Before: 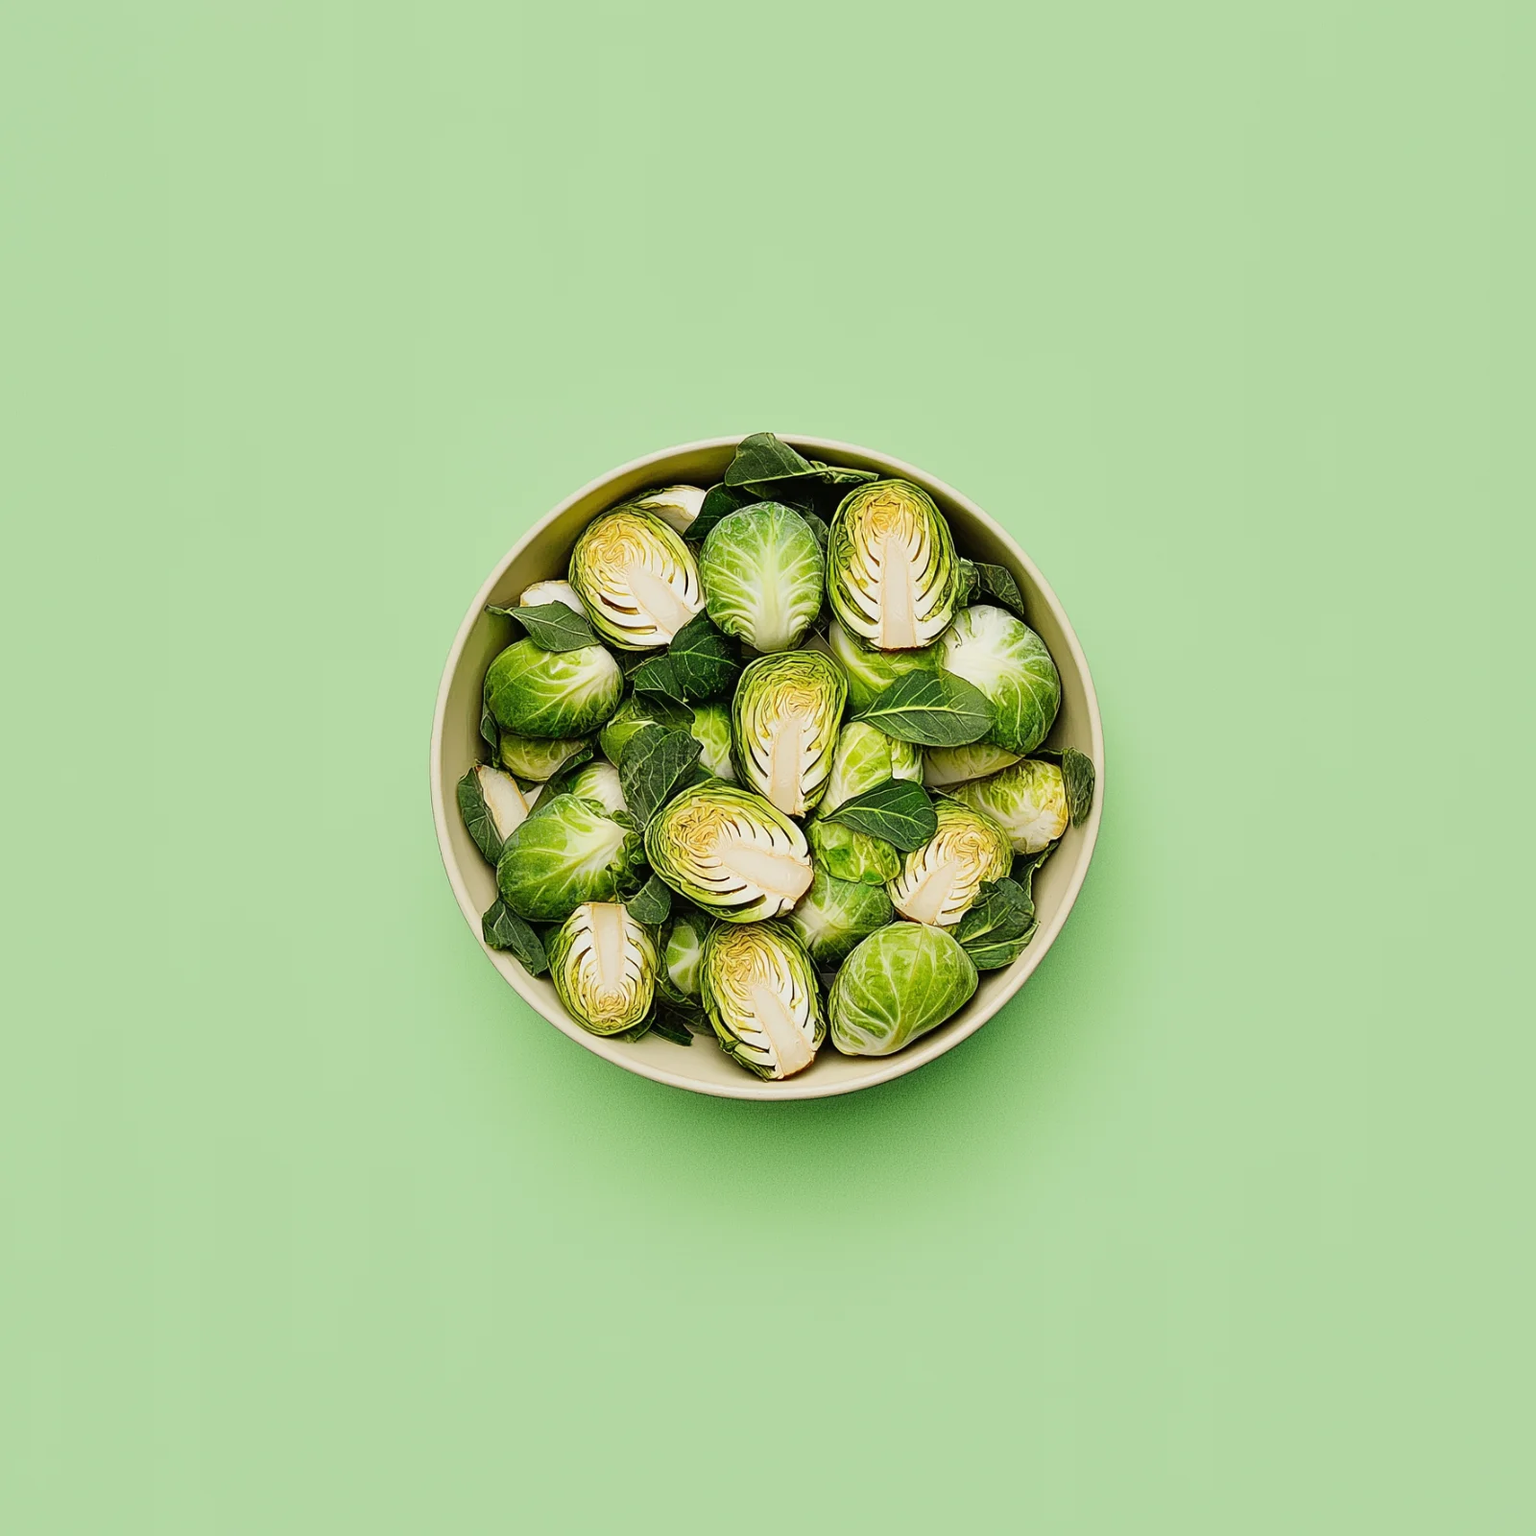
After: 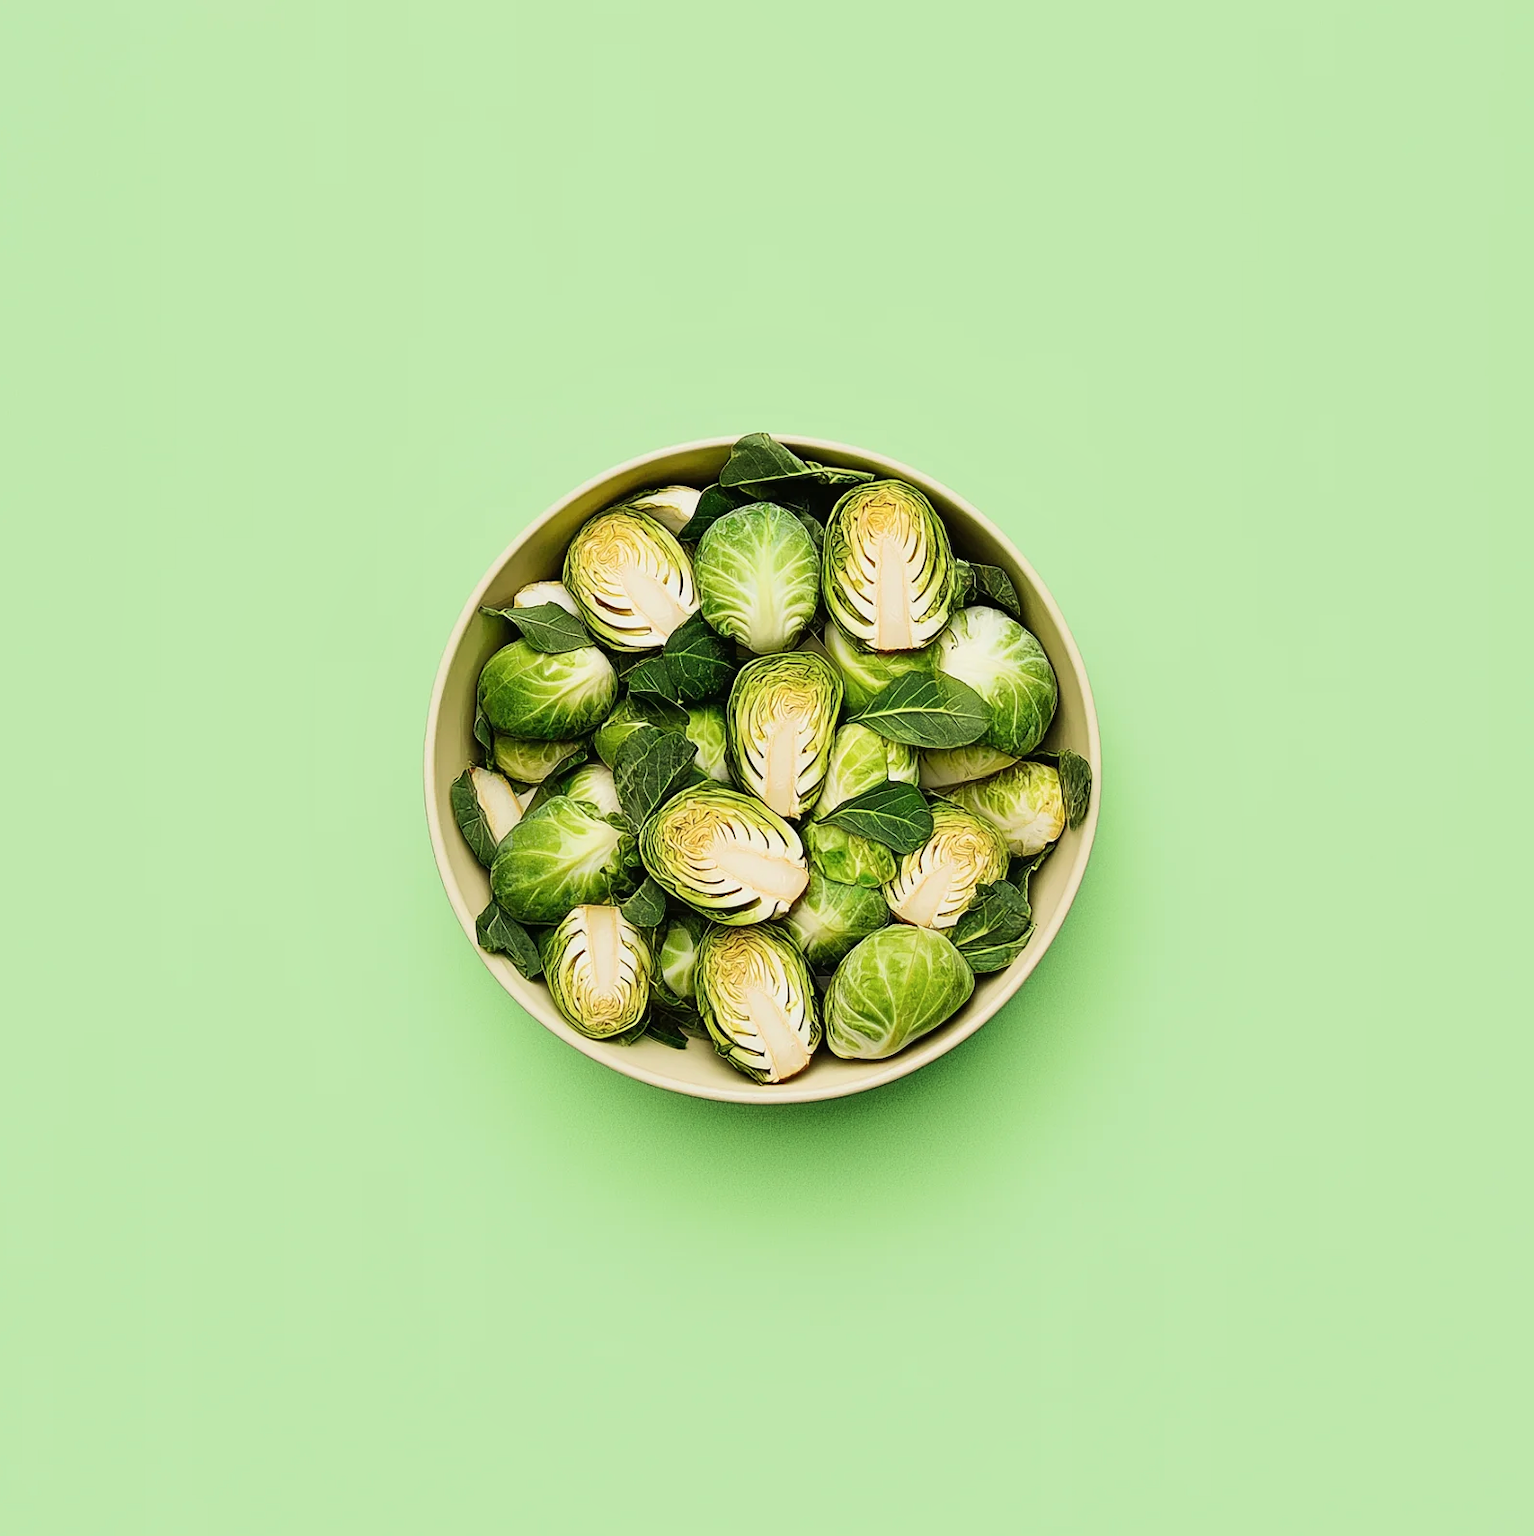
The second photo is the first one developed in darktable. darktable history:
velvia: on, module defaults
shadows and highlights: shadows 0, highlights 40
crop and rotate: left 0.614%, top 0.179%, bottom 0.309%
